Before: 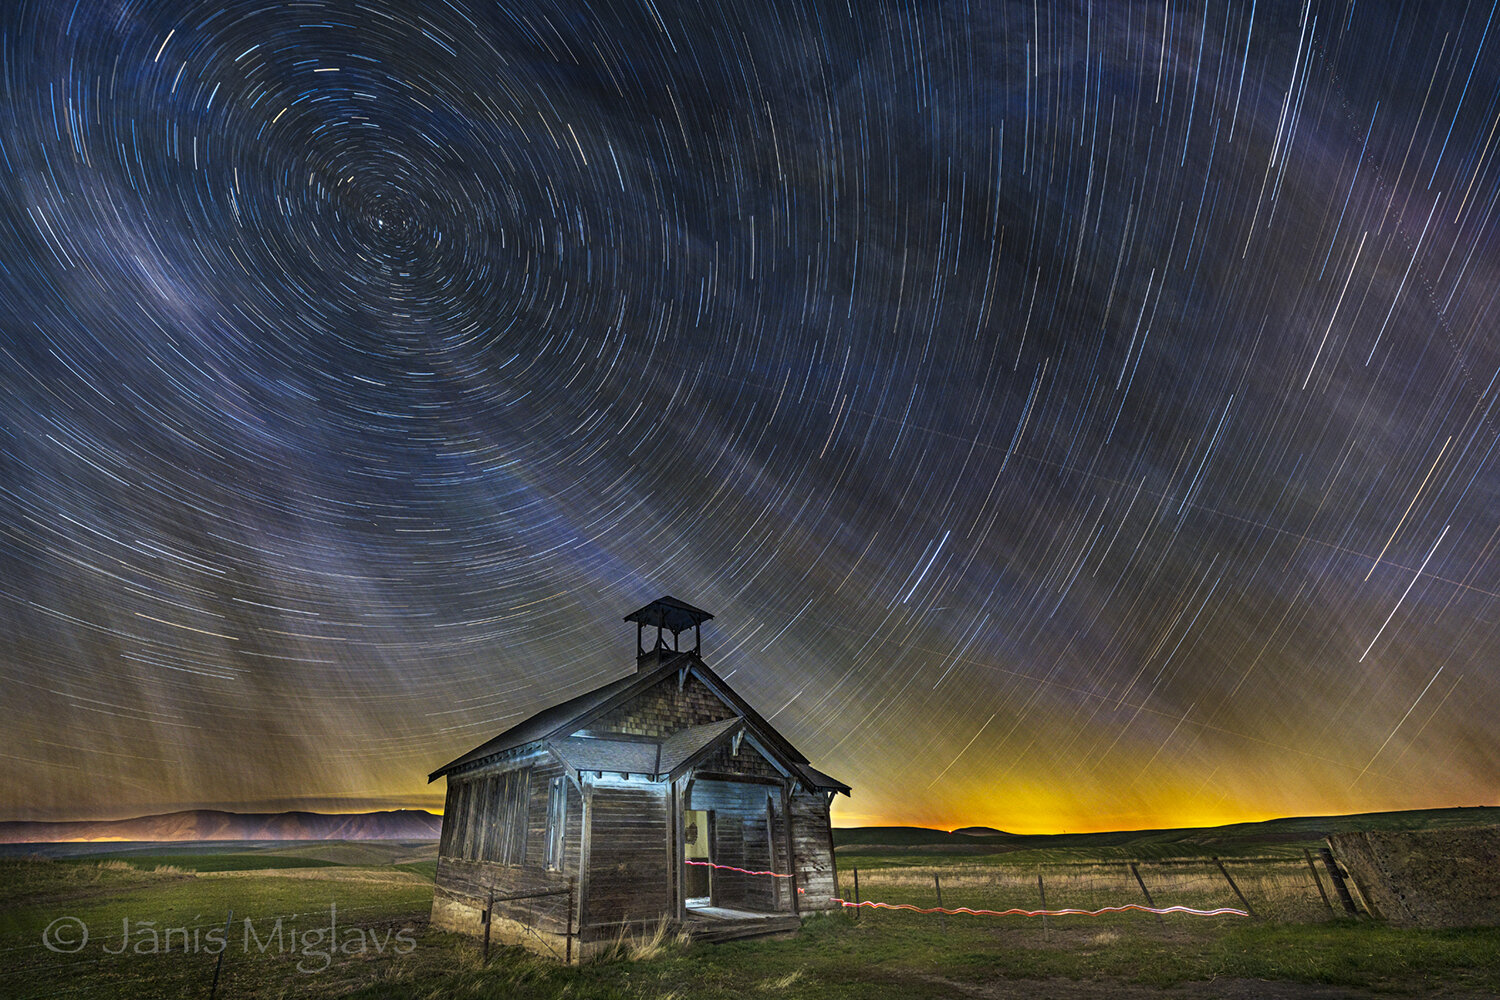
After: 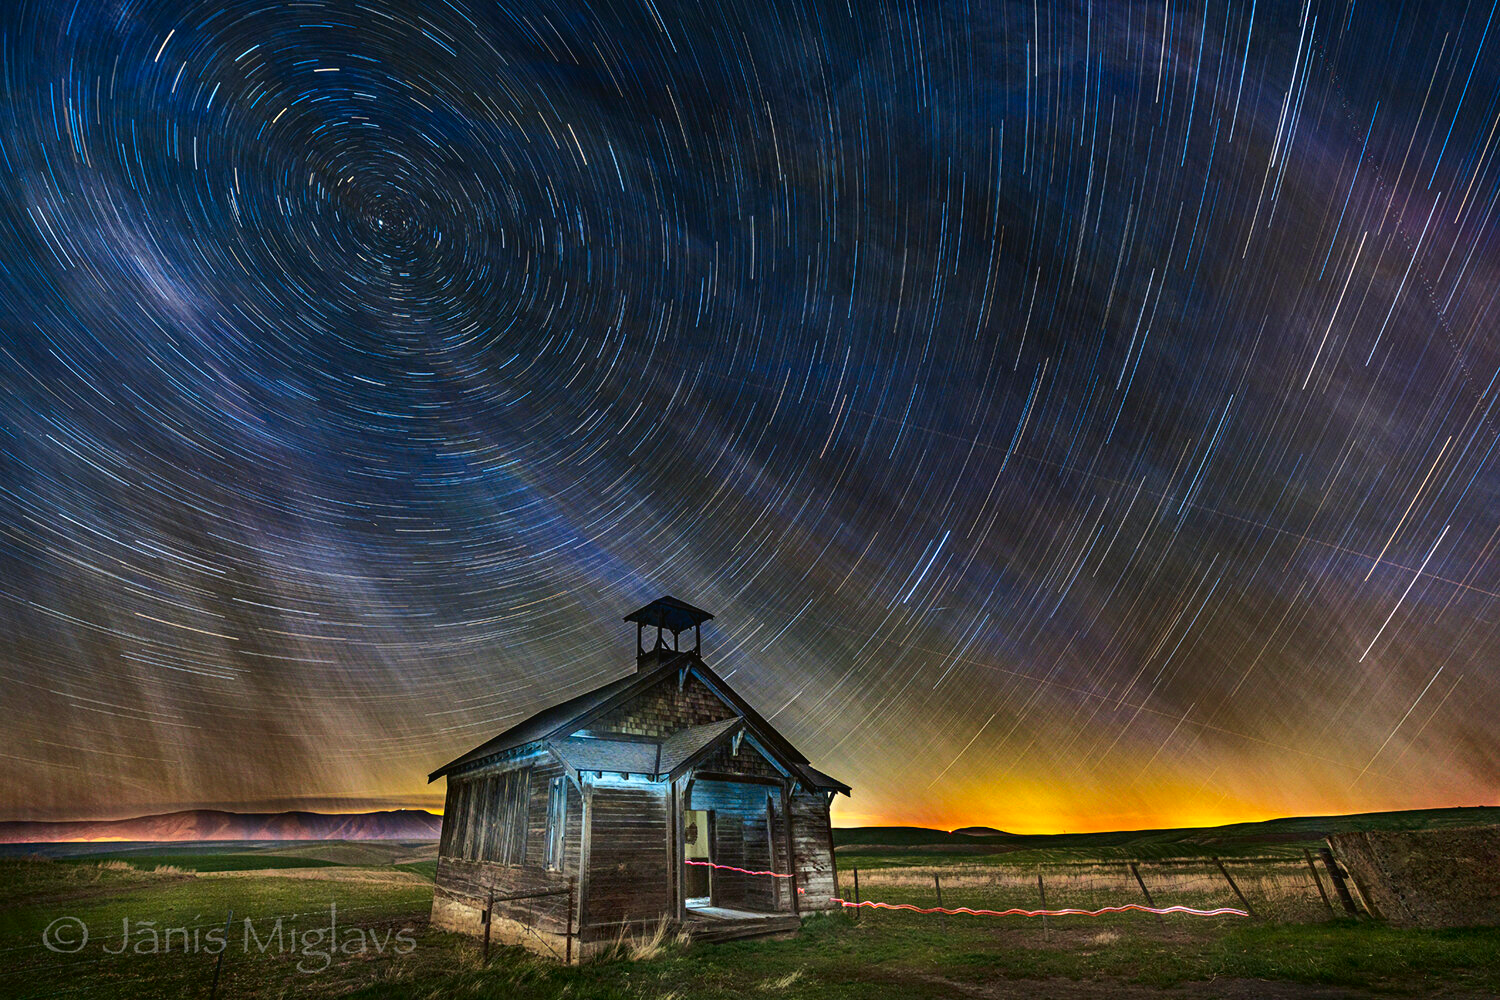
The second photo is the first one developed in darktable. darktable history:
tone curve: curves: ch0 [(0, 0.021) (0.059, 0.053) (0.212, 0.18) (0.337, 0.304) (0.495, 0.505) (0.725, 0.731) (0.89, 0.919) (1, 1)]; ch1 [(0, 0) (0.094, 0.081) (0.311, 0.282) (0.421, 0.417) (0.479, 0.475) (0.54, 0.55) (0.615, 0.65) (0.683, 0.688) (1, 1)]; ch2 [(0, 0) (0.257, 0.217) (0.44, 0.431) (0.498, 0.507) (0.603, 0.598) (1, 1)], color space Lab, independent channels, preserve colors none
